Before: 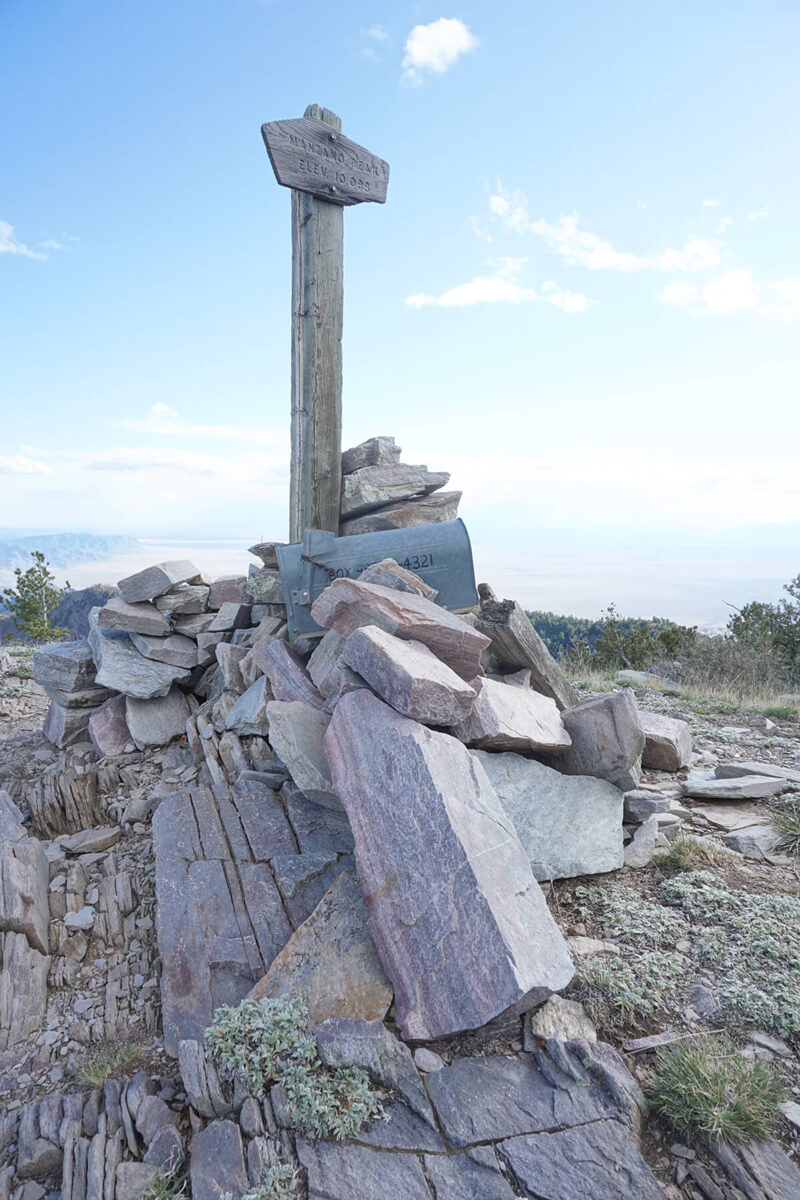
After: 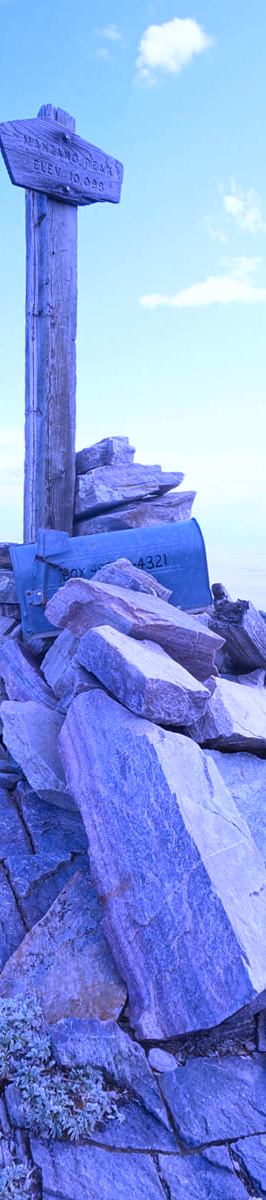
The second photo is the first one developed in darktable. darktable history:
white balance: red 0.98, blue 1.61
contrast brightness saturation: contrast 0.07, brightness -0.14, saturation 0.11
crop: left 33.36%, right 33.36%
